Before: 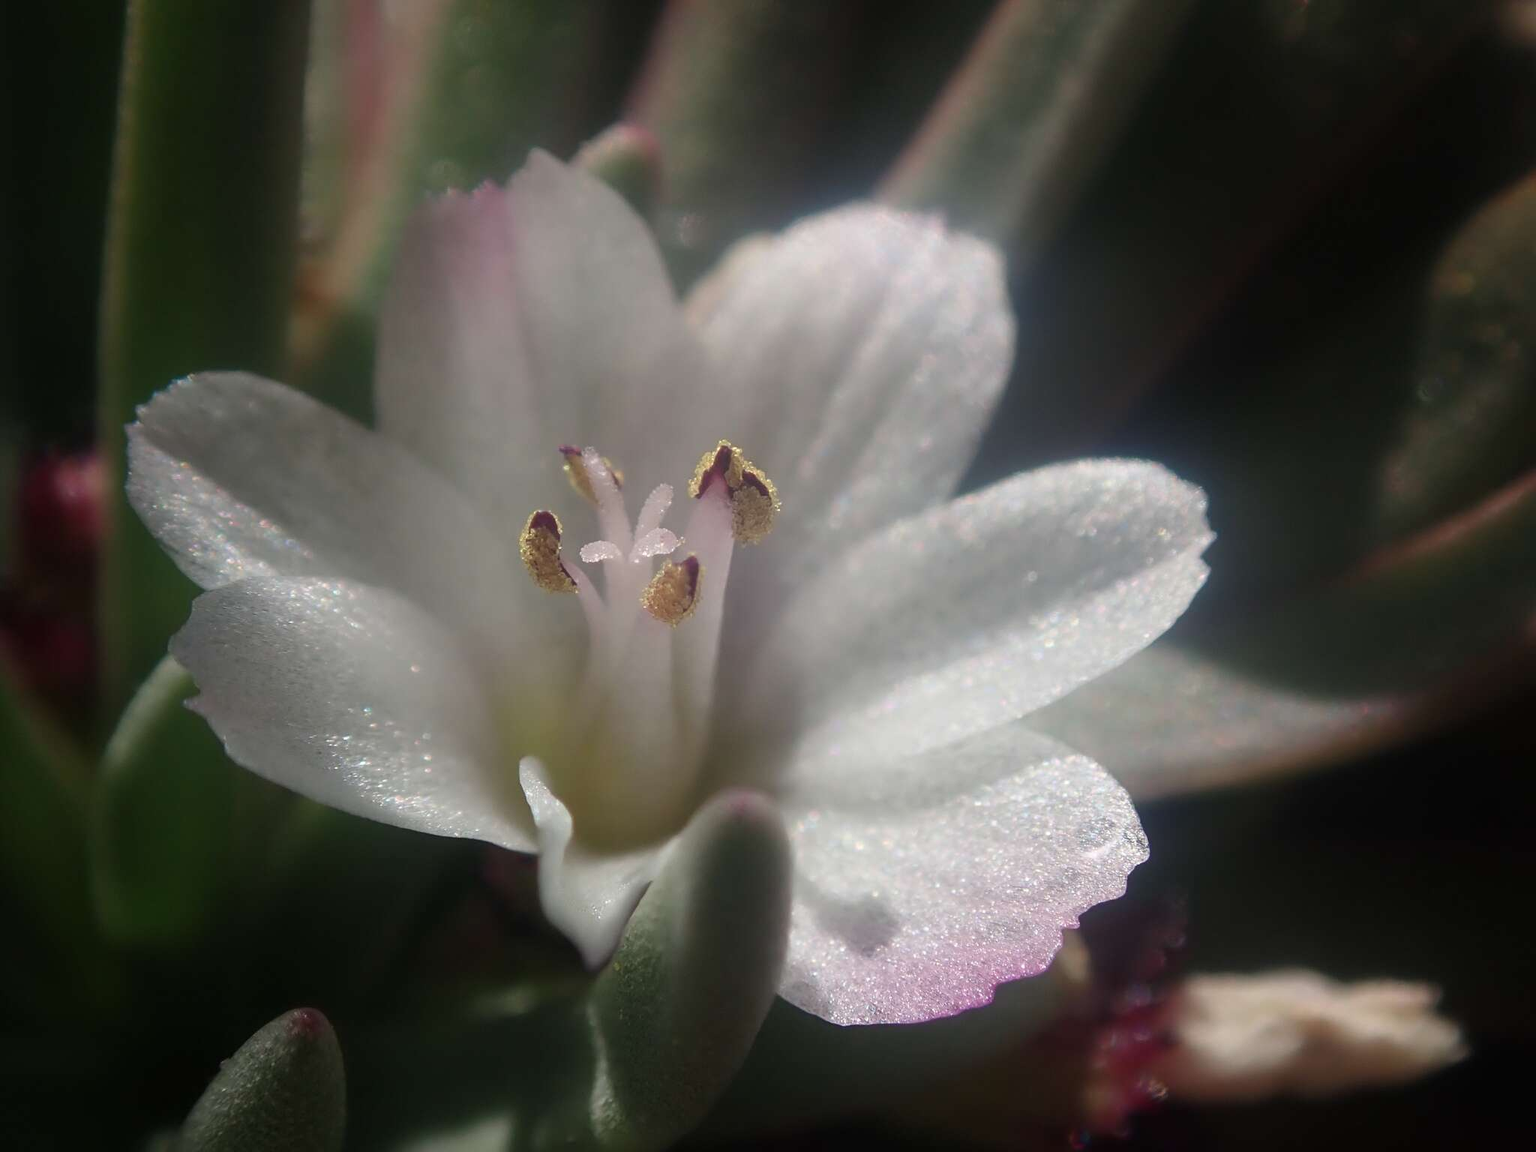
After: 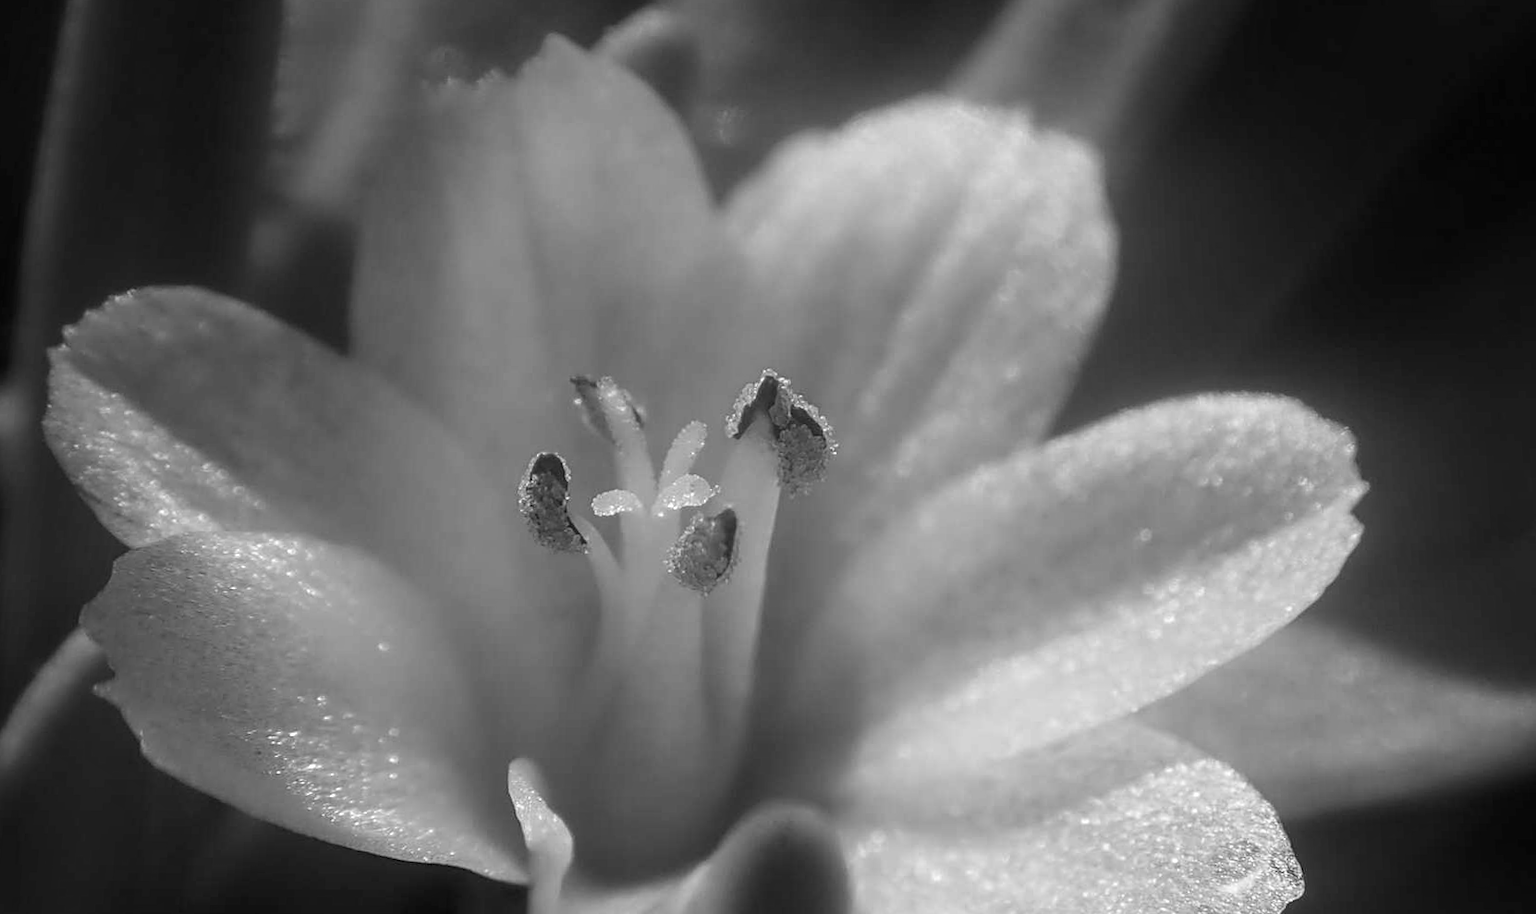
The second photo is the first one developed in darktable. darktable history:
local contrast: on, module defaults
sharpen: amount 0.2
color calibration: output gray [0.22, 0.42, 0.37, 0], gray › normalize channels true, illuminant same as pipeline (D50), adaptation XYZ, x 0.346, y 0.359, gamut compression 0
crop: left 3.015%, top 8.969%, right 9.647%, bottom 26.457%
rotate and perspective: rotation 0.215°, lens shift (vertical) -0.139, crop left 0.069, crop right 0.939, crop top 0.002, crop bottom 0.996
